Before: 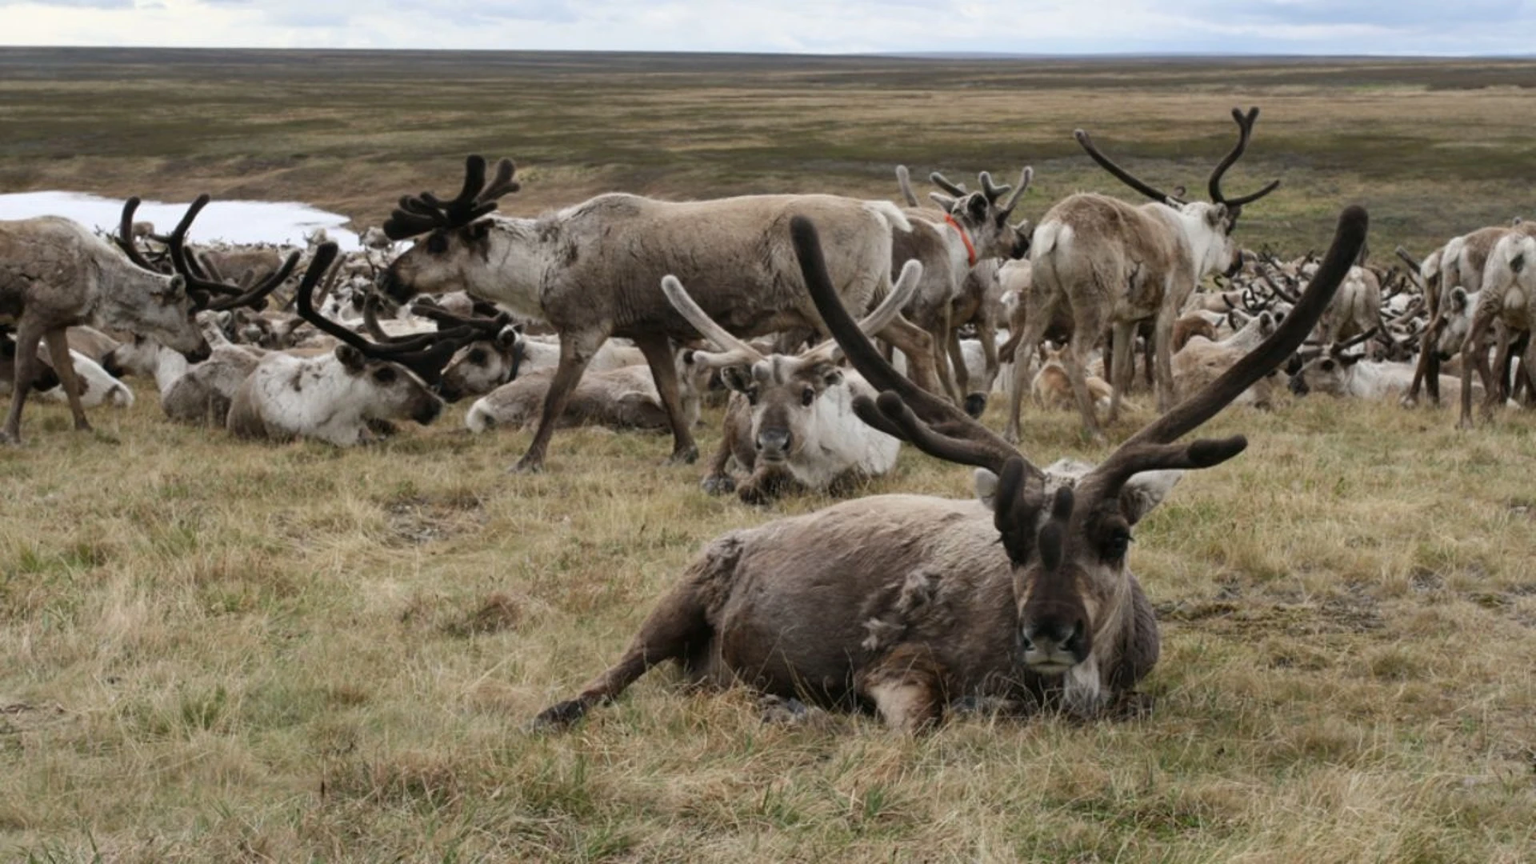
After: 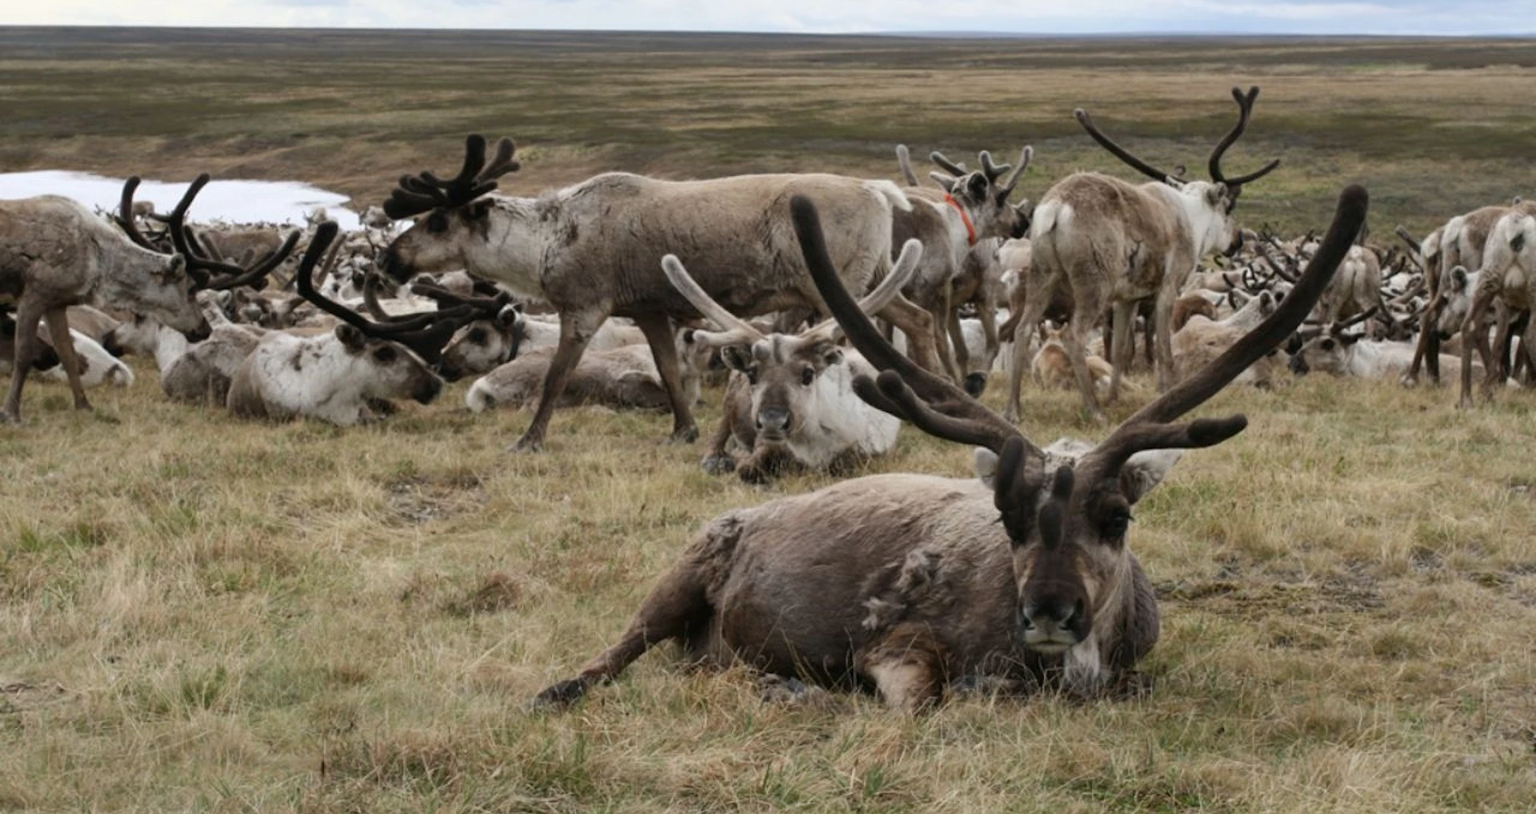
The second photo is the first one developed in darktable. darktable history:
crop and rotate: top 2.478%, bottom 3.241%
